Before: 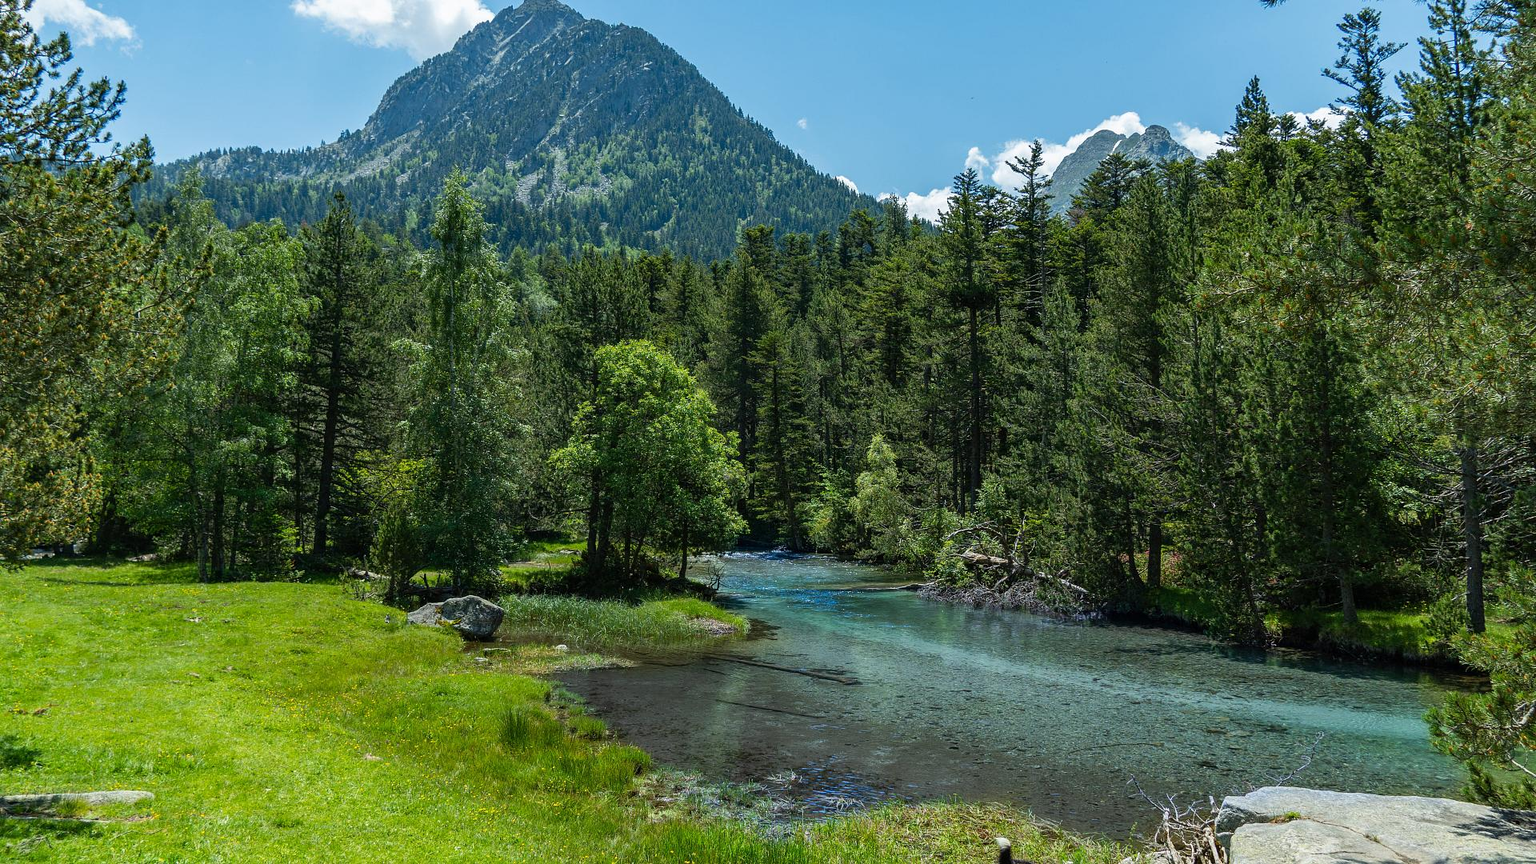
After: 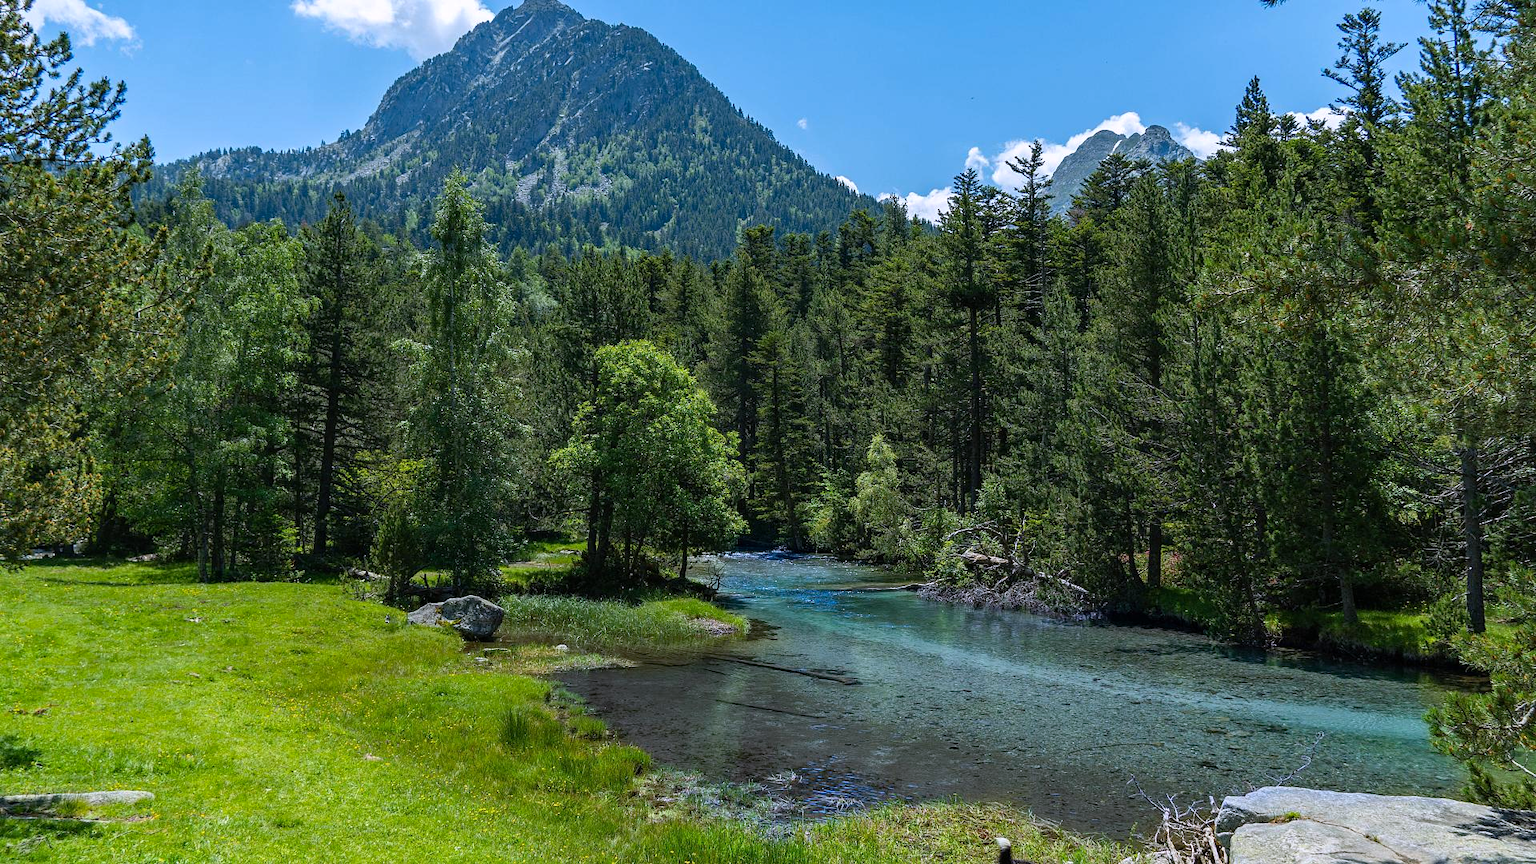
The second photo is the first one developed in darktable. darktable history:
white balance: red 1.004, blue 1.096
haze removal: adaptive false
base curve: curves: ch0 [(0, 0) (0.472, 0.455) (1, 1)], preserve colors none
